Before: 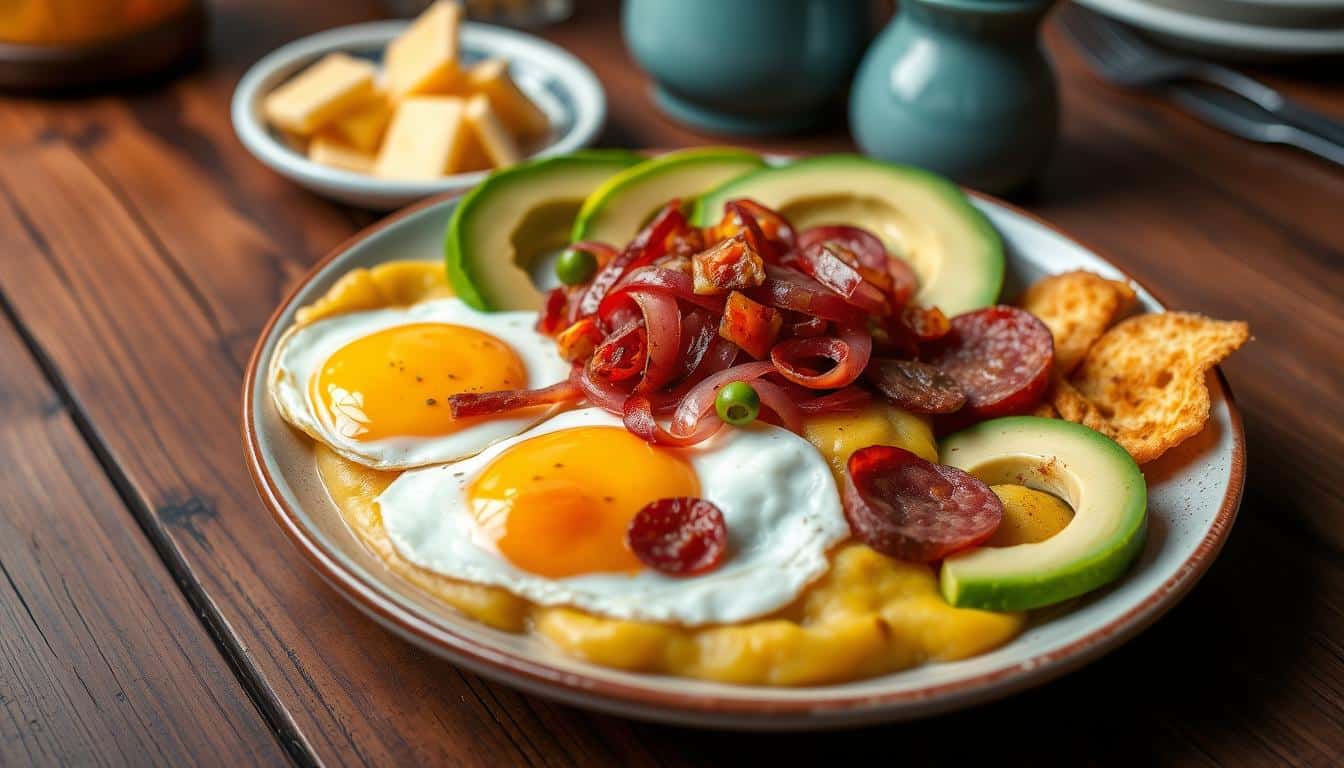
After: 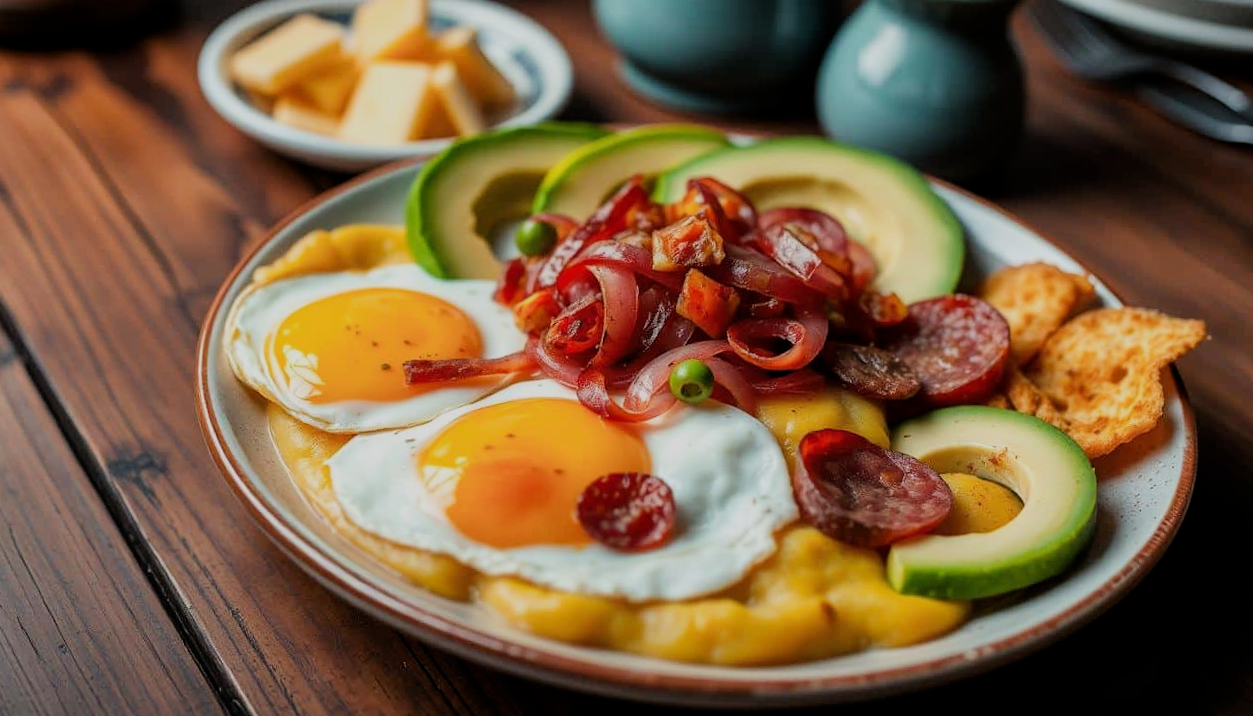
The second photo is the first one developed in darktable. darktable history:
filmic rgb: black relative exposure -7.65 EV, white relative exposure 4.56 EV, hardness 3.61, contrast 1.05
tone equalizer: on, module defaults
crop and rotate: angle -2.38°
local contrast: mode bilateral grid, contrast 15, coarseness 36, detail 105%, midtone range 0.2
